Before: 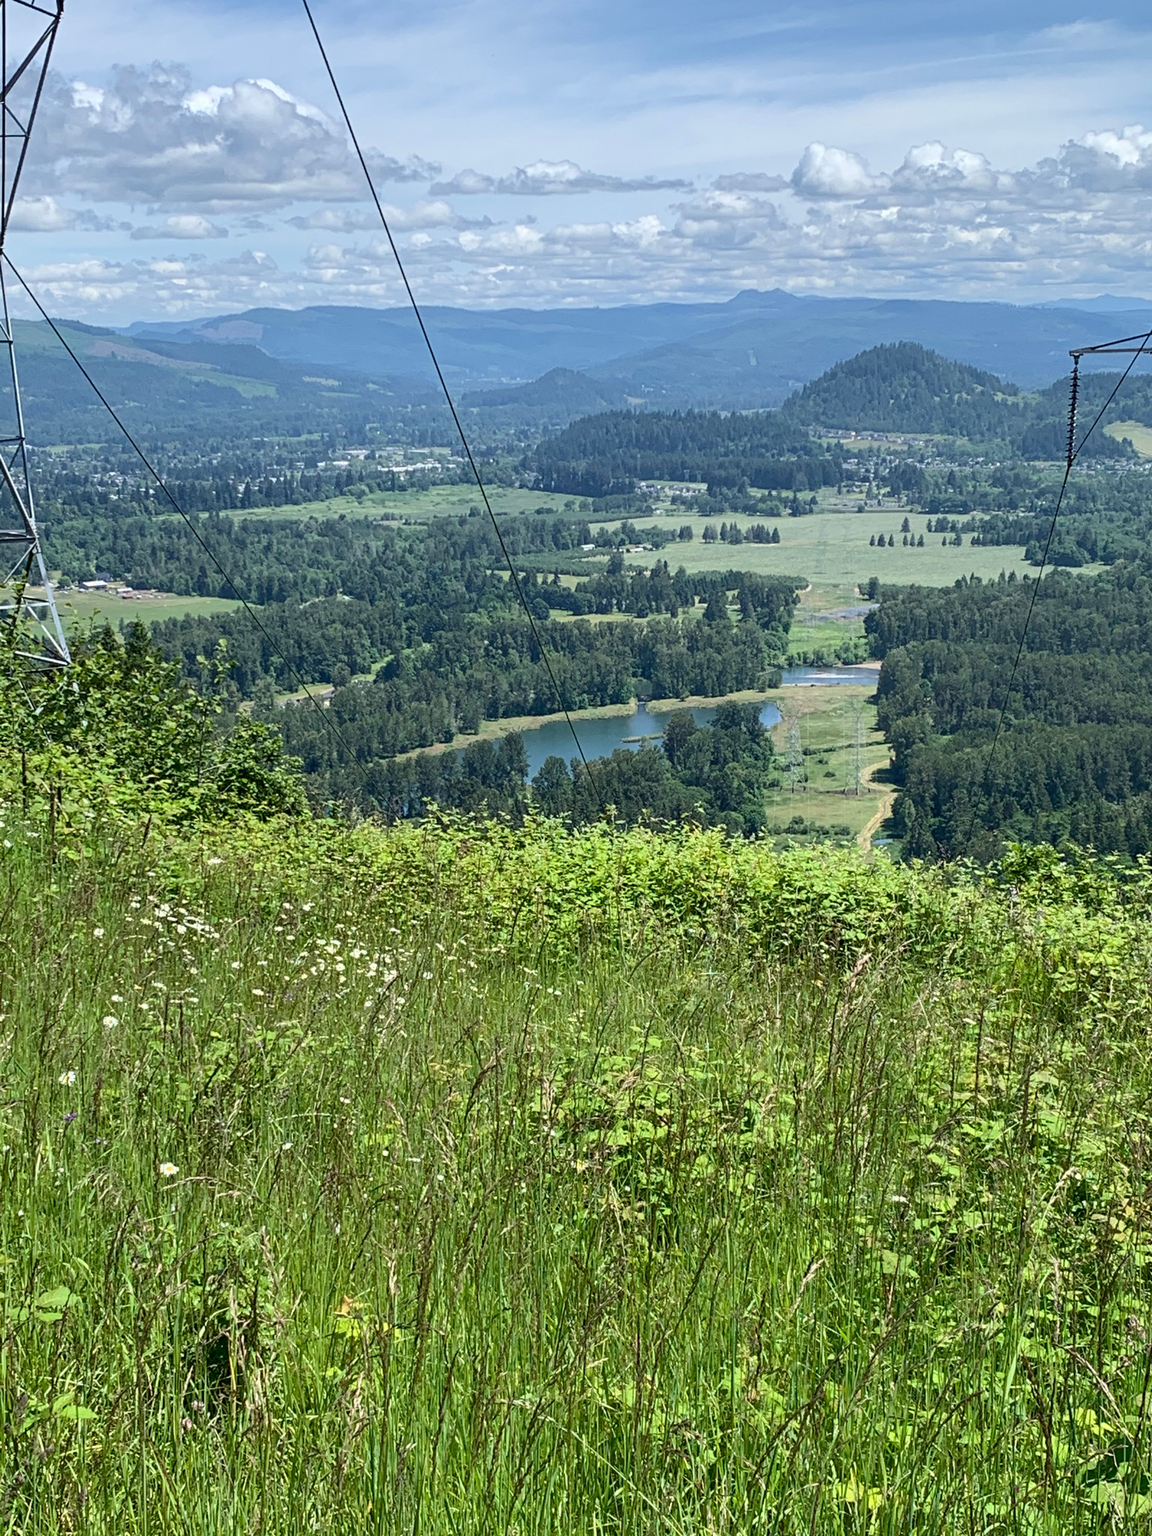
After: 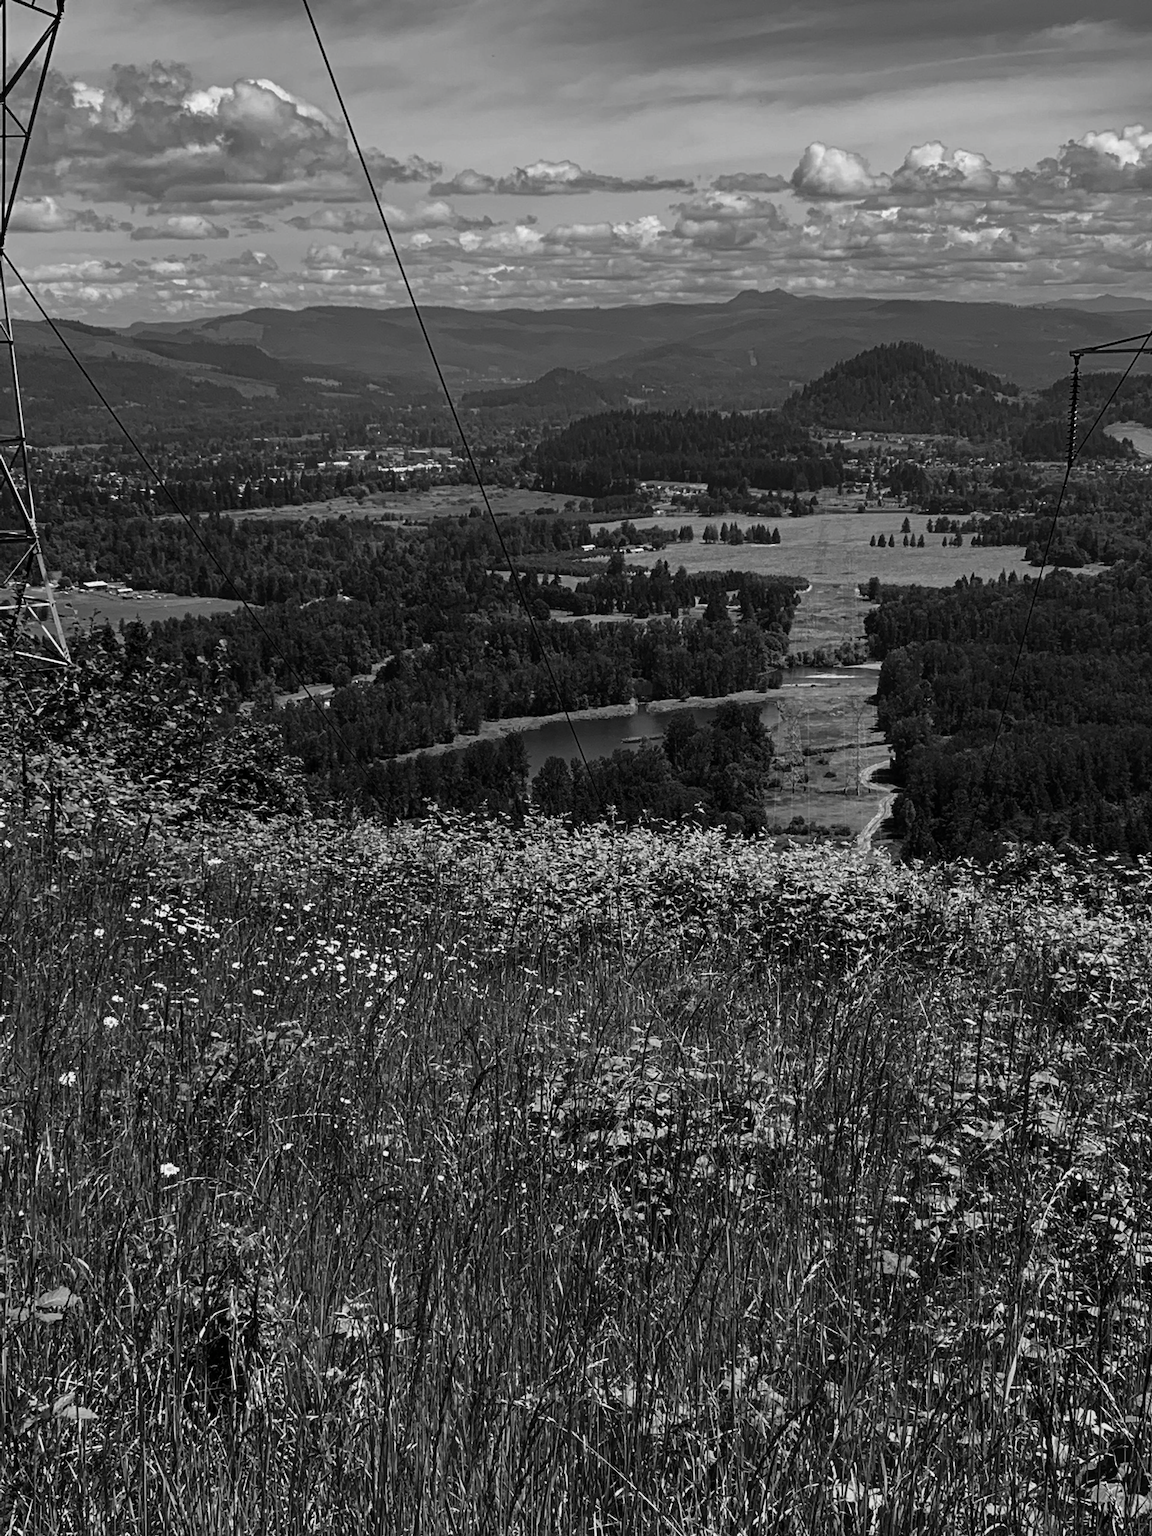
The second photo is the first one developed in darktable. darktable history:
contrast brightness saturation: contrast -0.026, brightness -0.583, saturation -0.986
